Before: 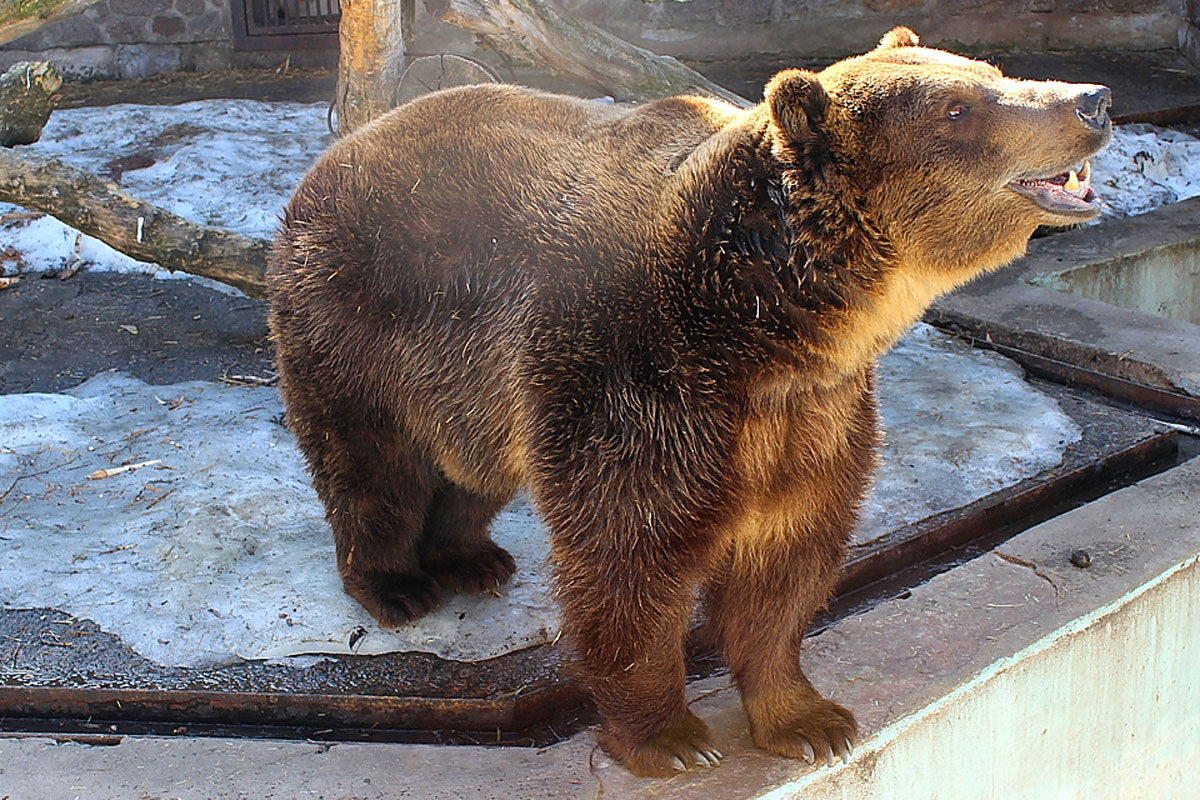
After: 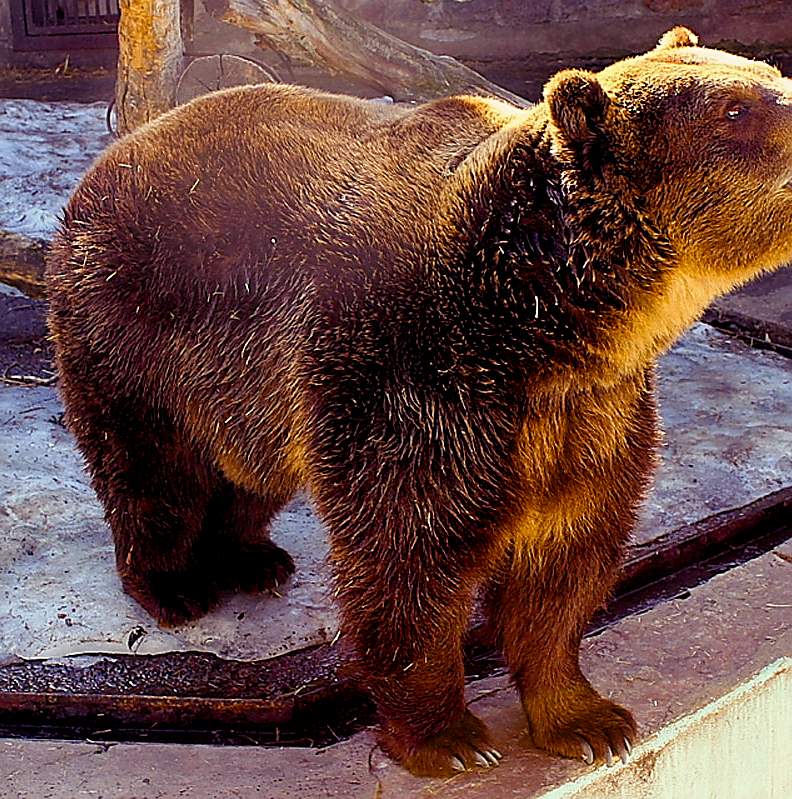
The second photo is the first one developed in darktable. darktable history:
sharpen: on, module defaults
crop and rotate: left 18.442%, right 15.508%
color balance rgb: shadows lift › luminance -21.66%, shadows lift › chroma 8.98%, shadows lift › hue 283.37°, power › chroma 1.55%, power › hue 25.59°, highlights gain › luminance 6.08%, highlights gain › chroma 2.55%, highlights gain › hue 90°, global offset › luminance -0.87%, perceptual saturation grading › global saturation 27.49%, perceptual saturation grading › highlights -28.39%, perceptual saturation grading › mid-tones 15.22%, perceptual saturation grading › shadows 33.98%, perceptual brilliance grading › highlights 10%, perceptual brilliance grading › mid-tones 5%
exposure: exposure -0.582 EV, compensate highlight preservation false
